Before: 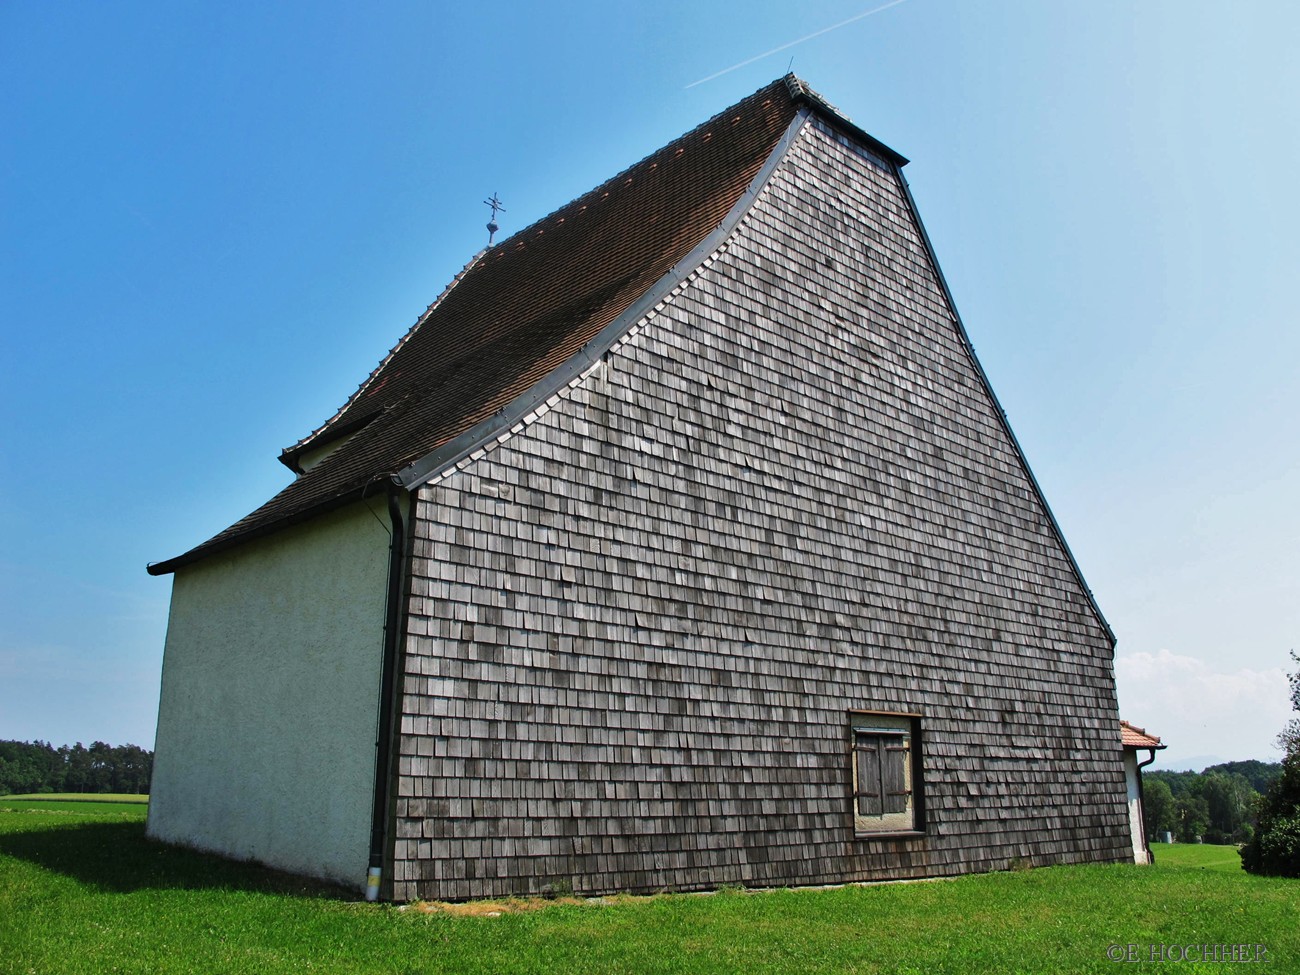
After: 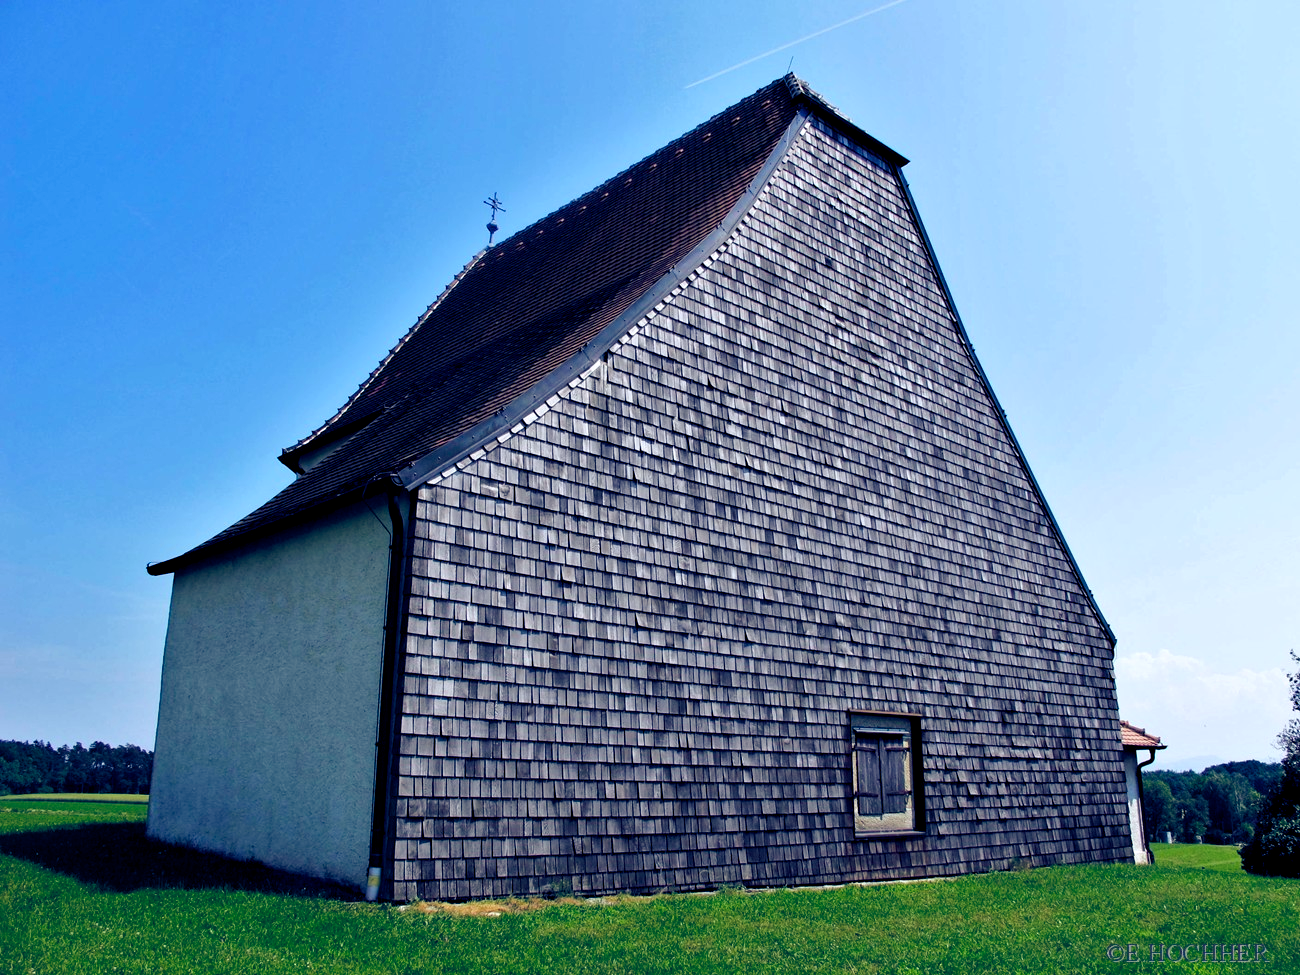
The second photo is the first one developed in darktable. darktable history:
color balance rgb: shadows lift › luminance -41.13%, shadows lift › chroma 14.13%, shadows lift › hue 260°, power › luminance -3.76%, power › chroma 0.56%, power › hue 40.37°, highlights gain › luminance 16.81%, highlights gain › chroma 2.94%, highlights gain › hue 260°, global offset › luminance -0.29%, global offset › chroma 0.31%, global offset › hue 260°, perceptual saturation grading › global saturation 20%, perceptual saturation grading › highlights -13.92%, perceptual saturation grading › shadows 50%
contrast brightness saturation: saturation -0.1
